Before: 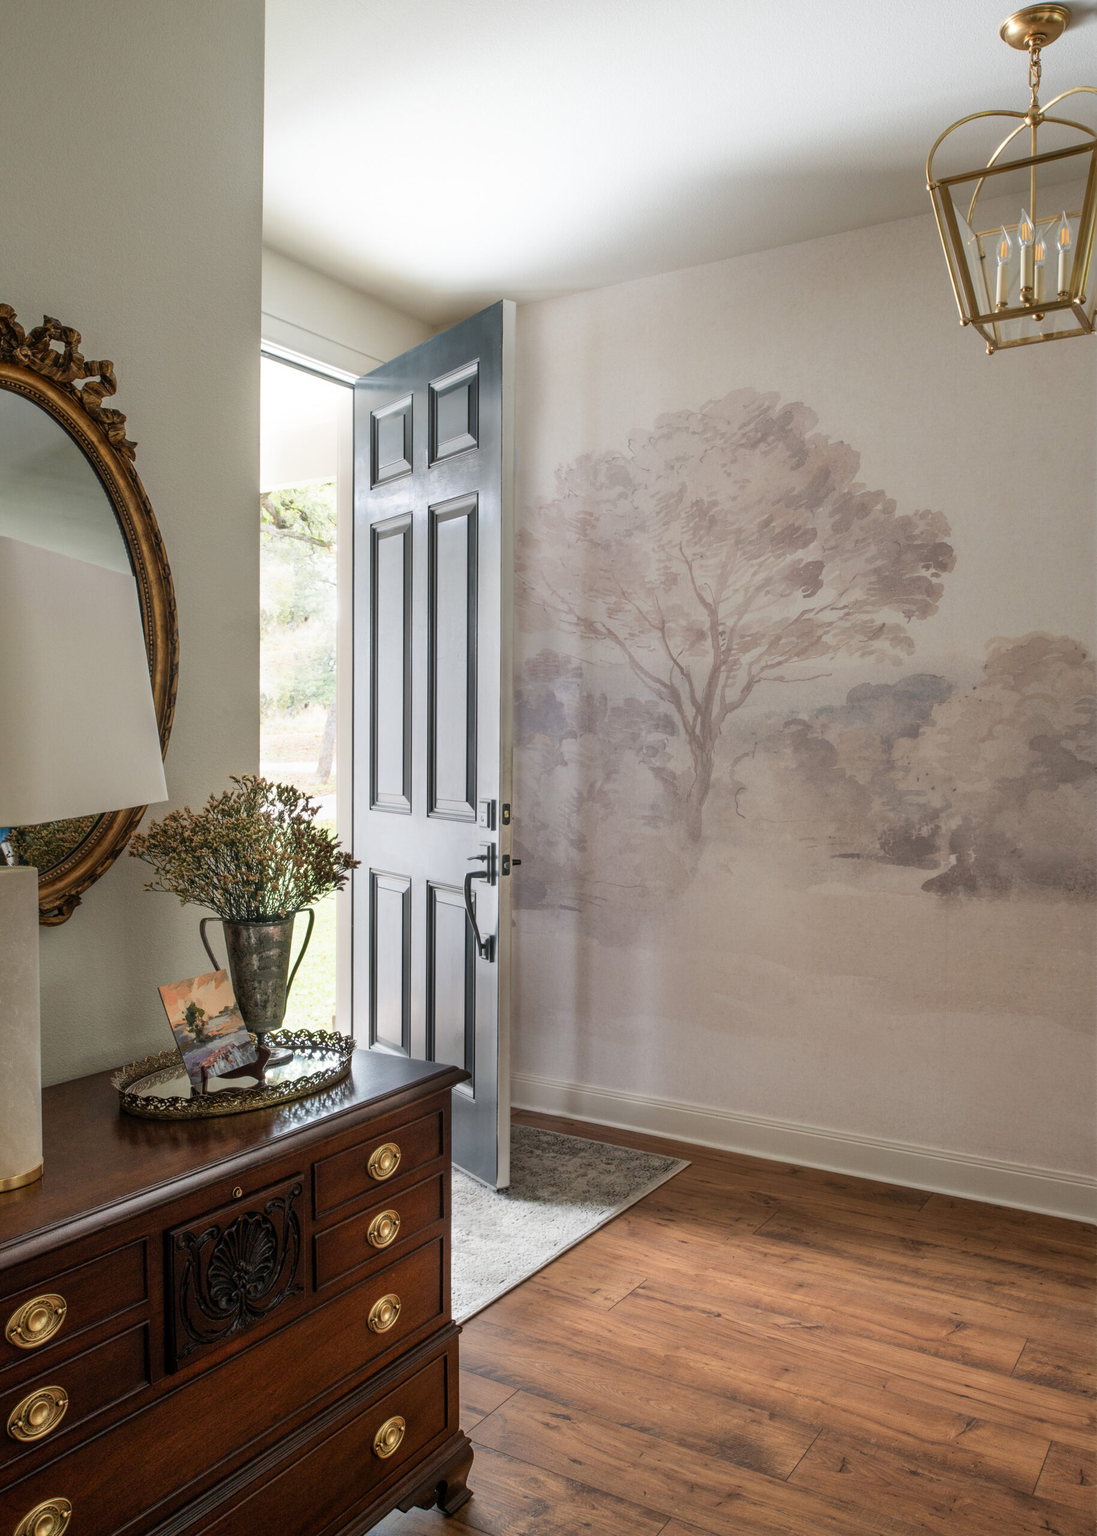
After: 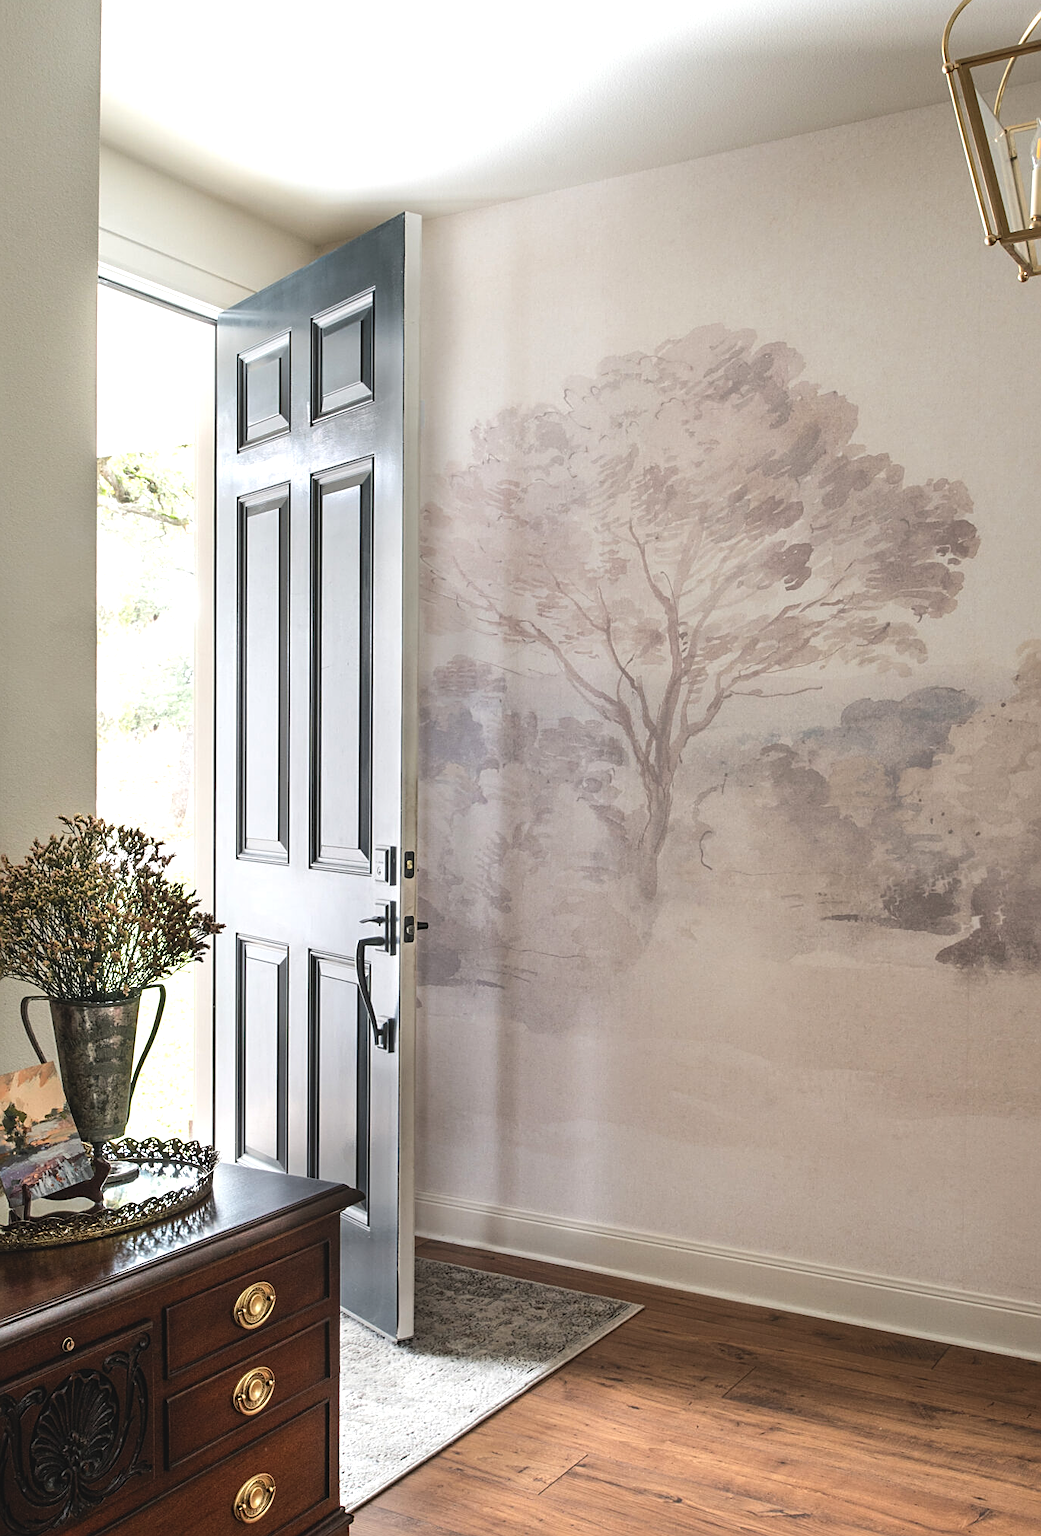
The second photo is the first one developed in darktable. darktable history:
tone equalizer: -8 EV -0.417 EV, -7 EV -0.389 EV, -6 EV -0.333 EV, -5 EV -0.222 EV, -3 EV 0.222 EV, -2 EV 0.333 EV, -1 EV 0.389 EV, +0 EV 0.417 EV, edges refinement/feathering 500, mask exposure compensation -1.57 EV, preserve details no
sharpen: on, module defaults
exposure: black level correction -0.008, exposure 0.067 EV, compensate highlight preservation false
crop: left 16.768%, top 8.653%, right 8.362%, bottom 12.485%
